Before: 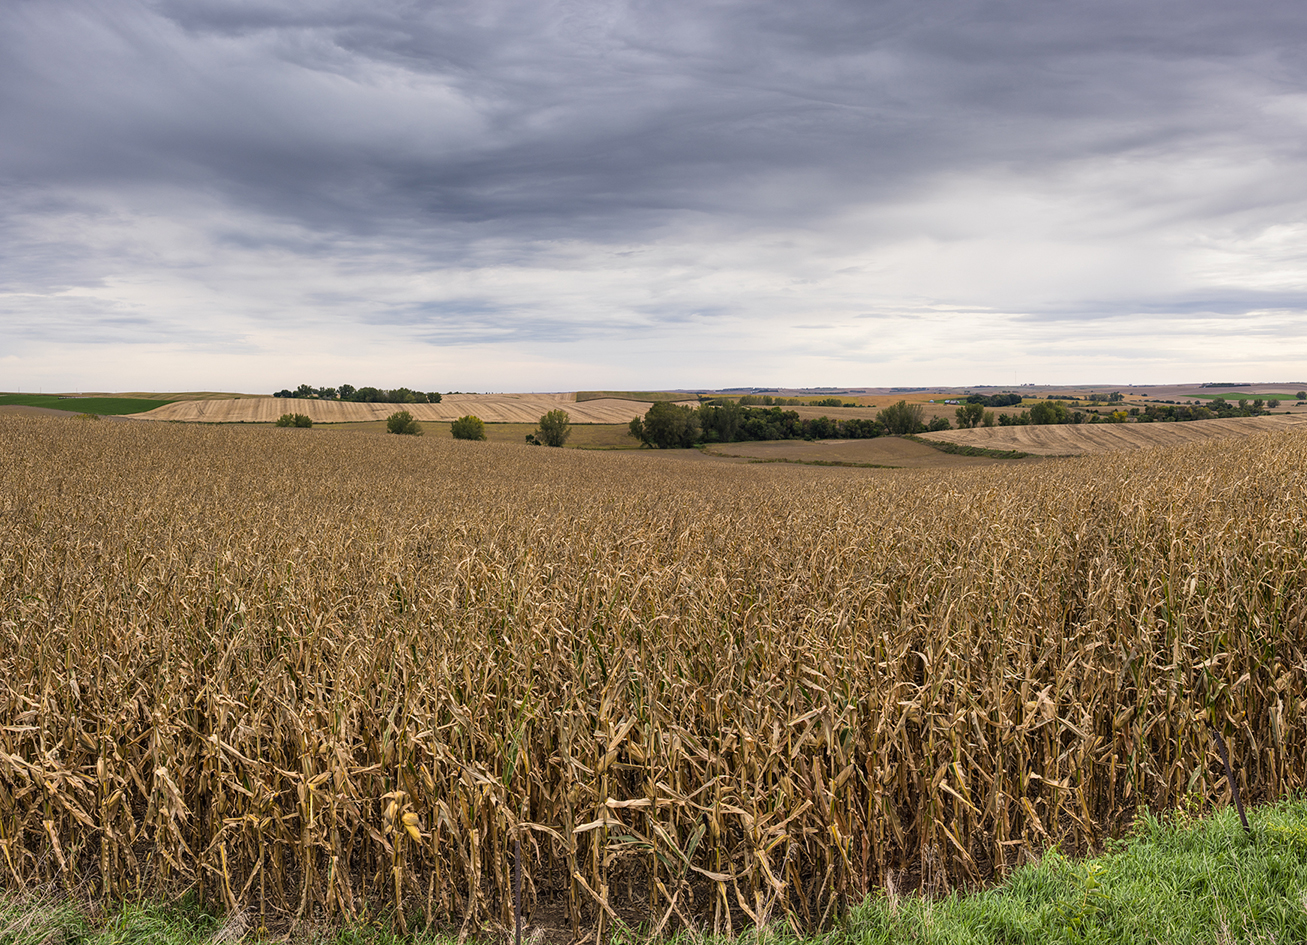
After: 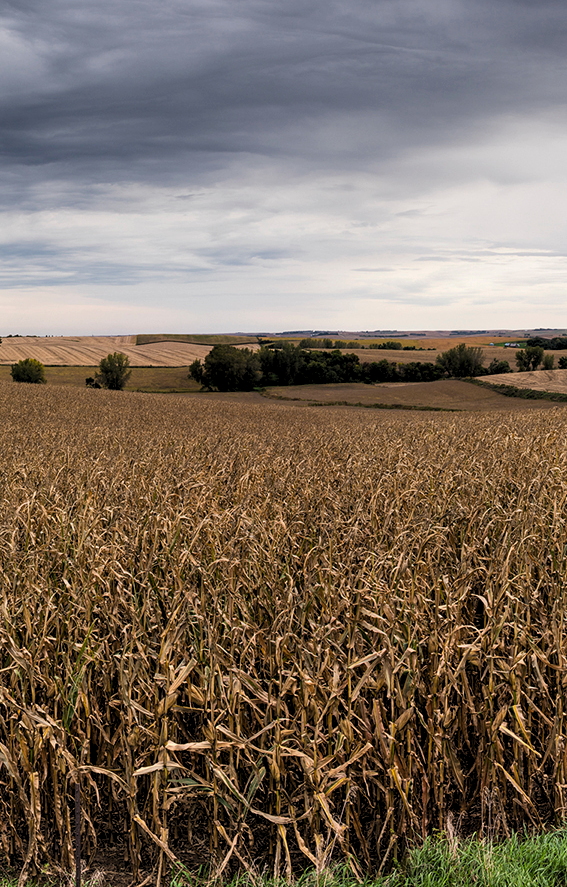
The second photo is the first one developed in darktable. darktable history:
crop: left 33.684%, top 6.067%, right 22.88%
levels: levels [0.116, 0.574, 1]
